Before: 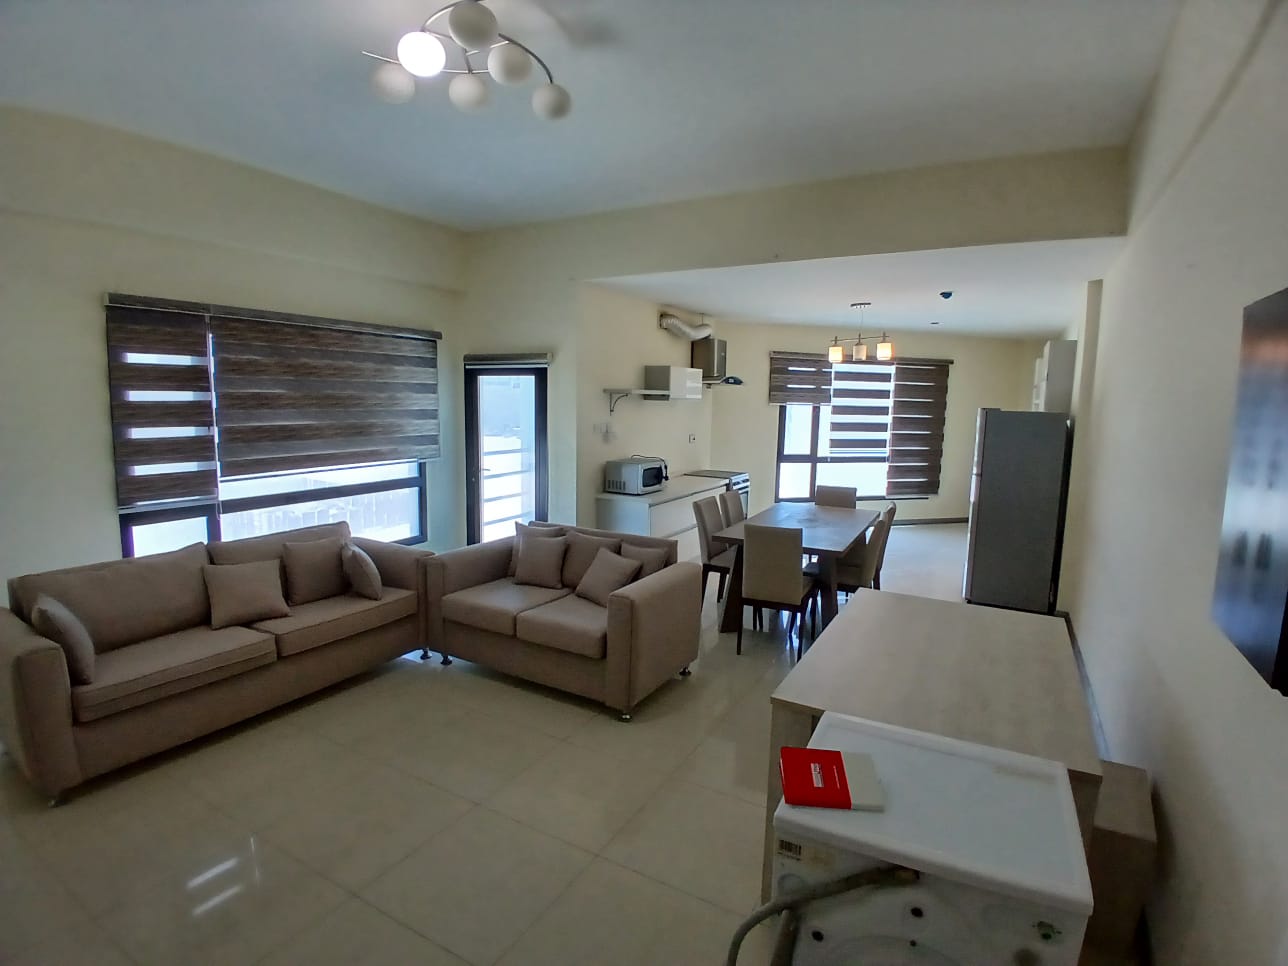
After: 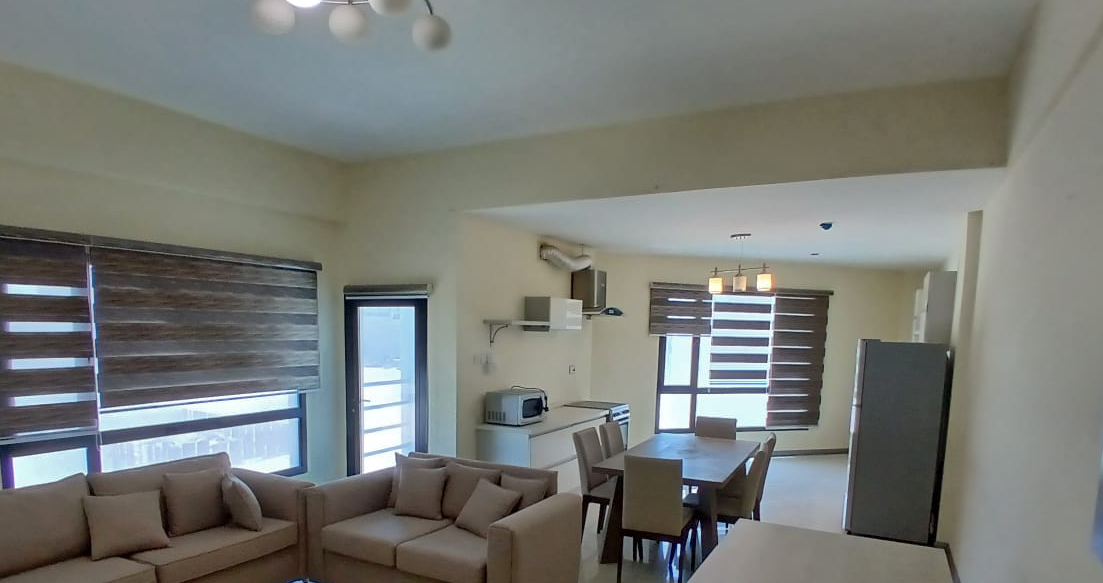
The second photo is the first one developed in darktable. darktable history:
crop and rotate: left 9.345%, top 7.22%, right 4.982%, bottom 32.331%
shadows and highlights: on, module defaults
